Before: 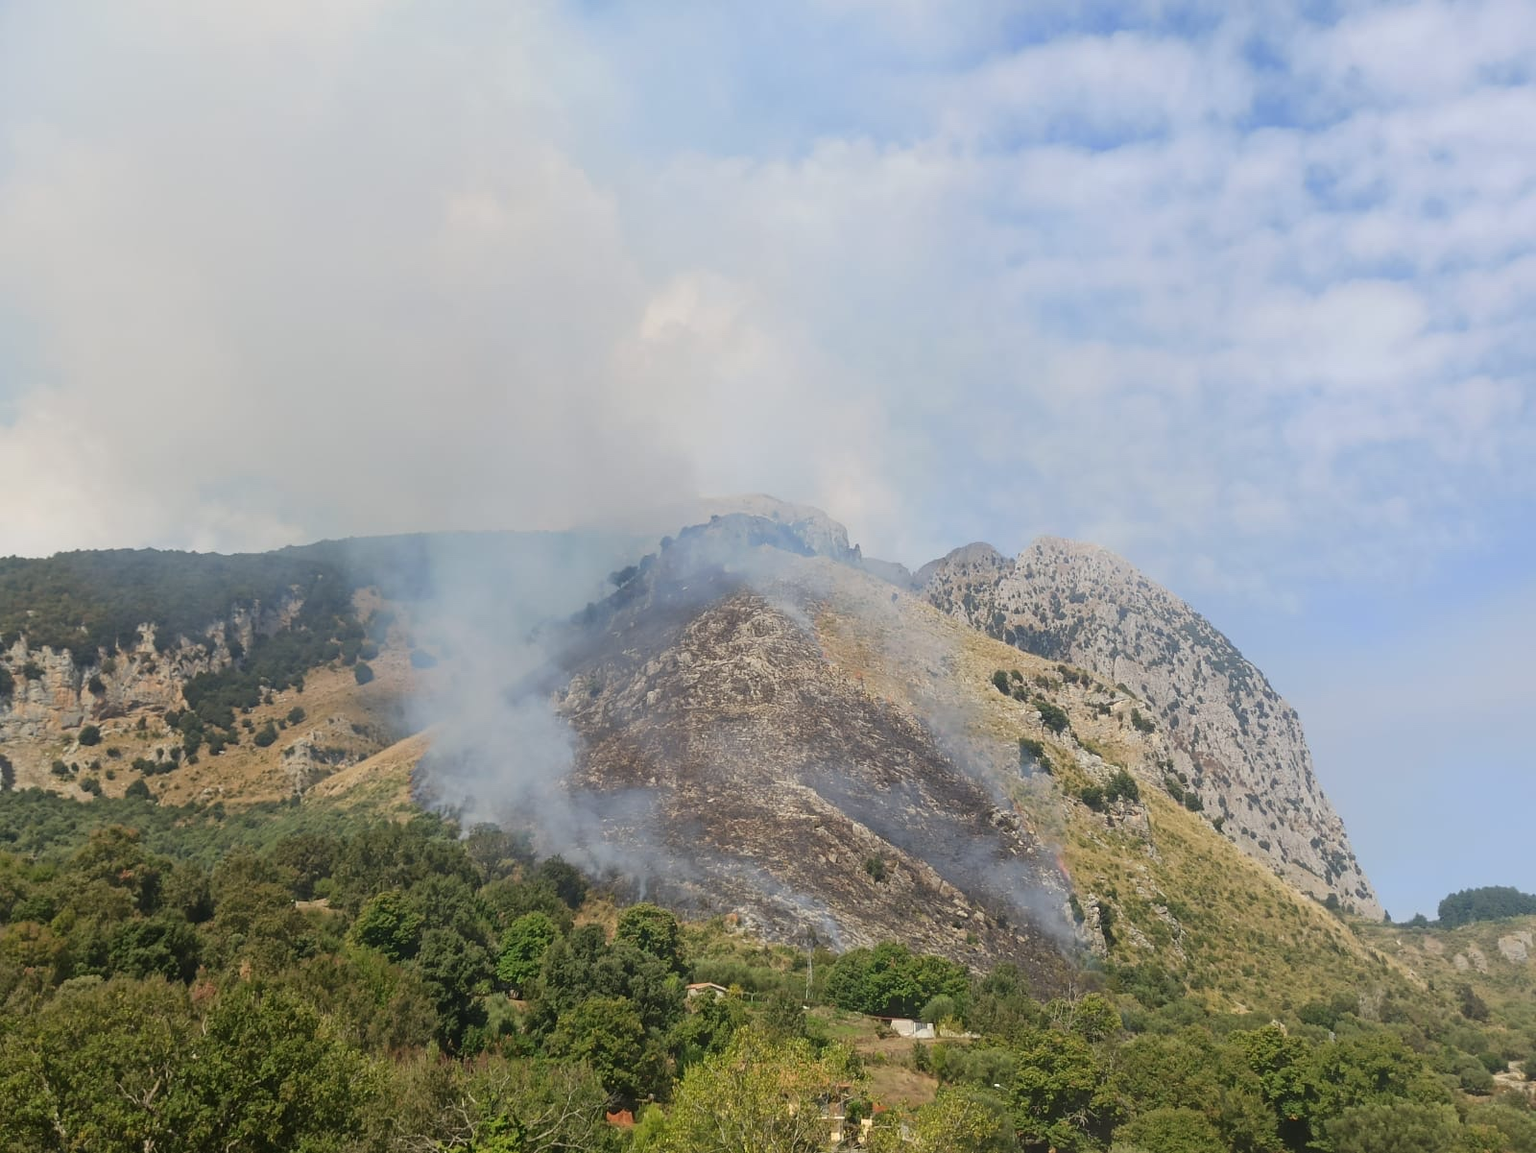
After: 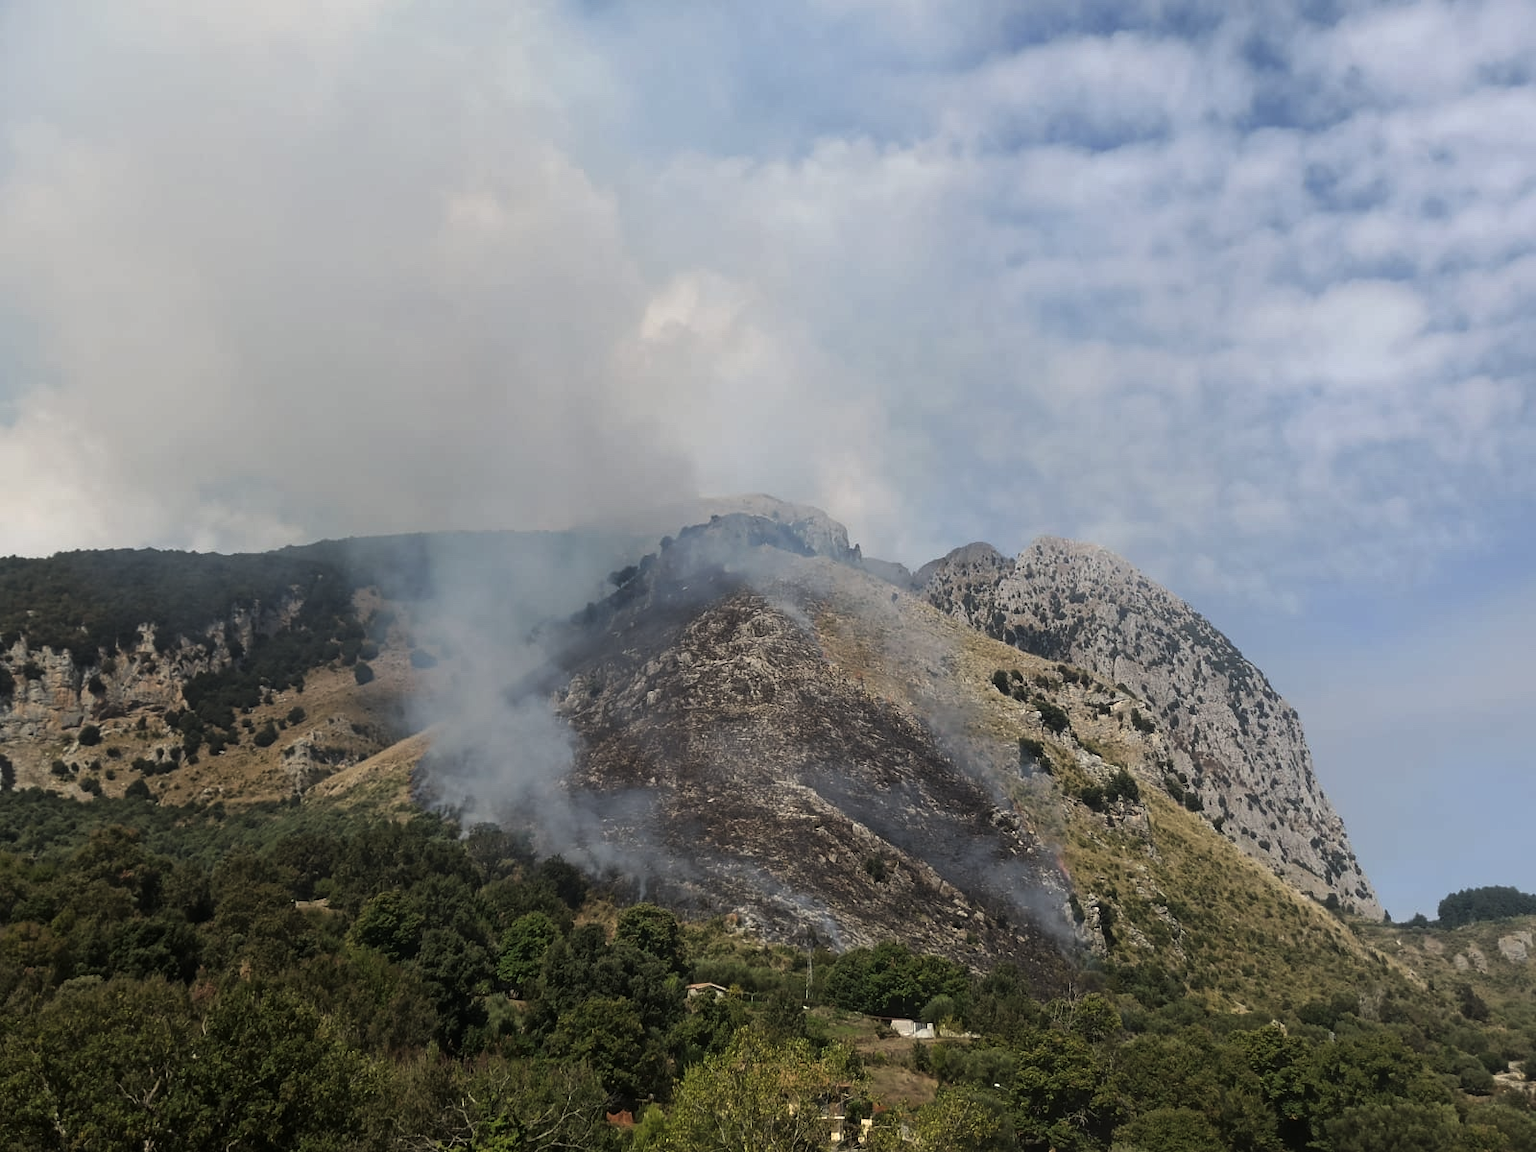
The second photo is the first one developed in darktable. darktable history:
levels: levels [0, 0.618, 1]
color correction: highlights b* -0.043
exposure: exposure 0.2 EV, compensate highlight preservation false
